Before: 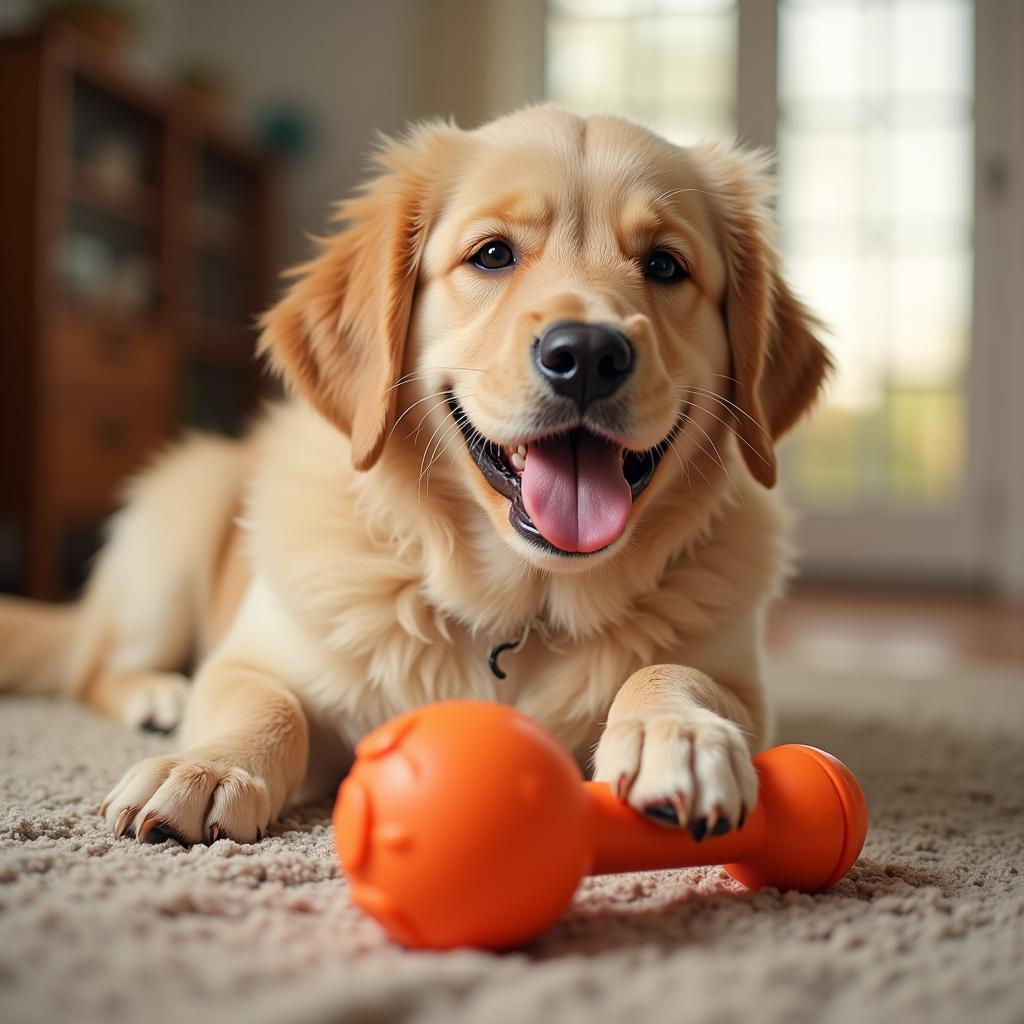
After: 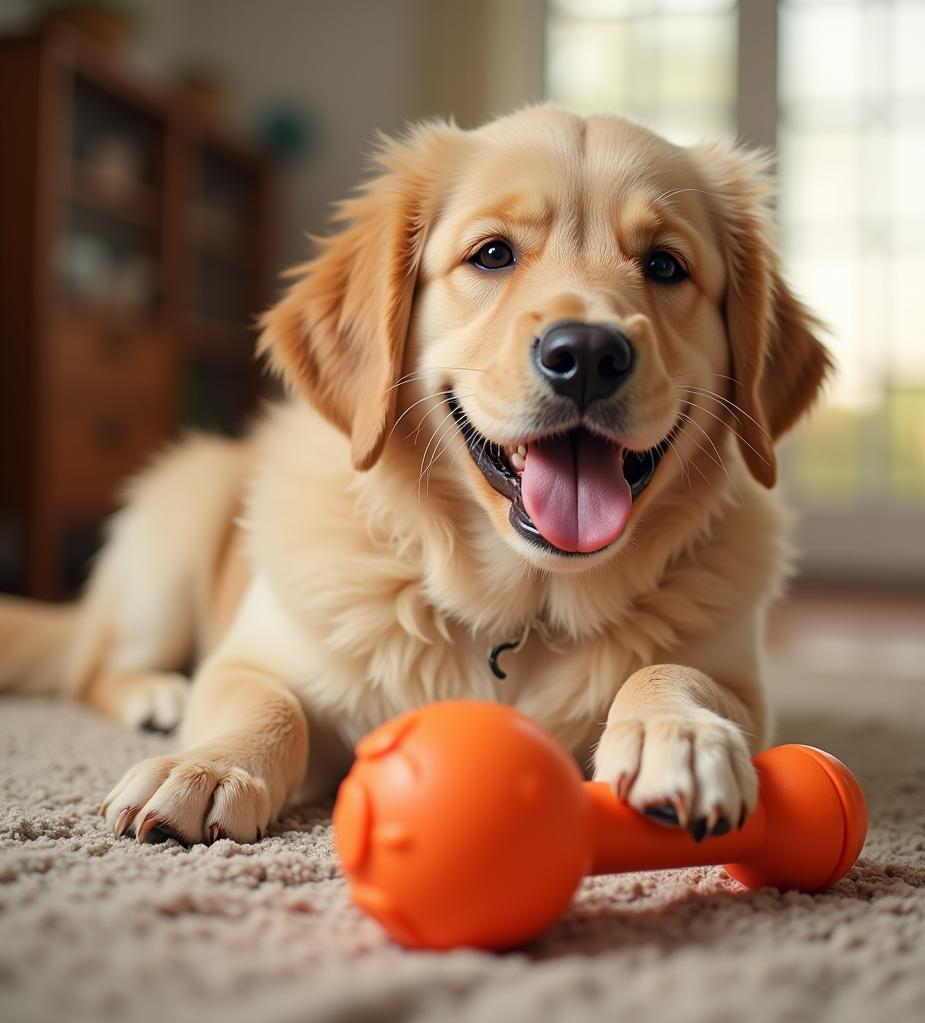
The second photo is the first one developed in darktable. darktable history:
crop: right 9.514%, bottom 0.042%
